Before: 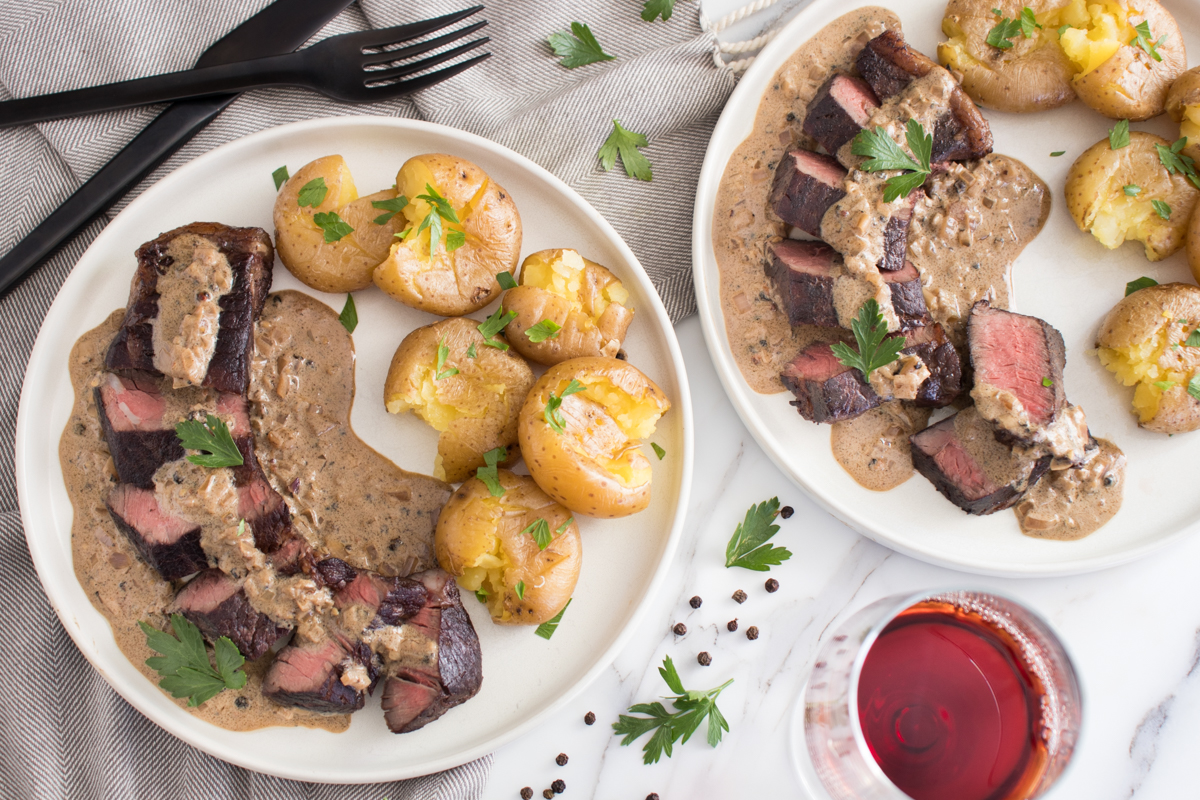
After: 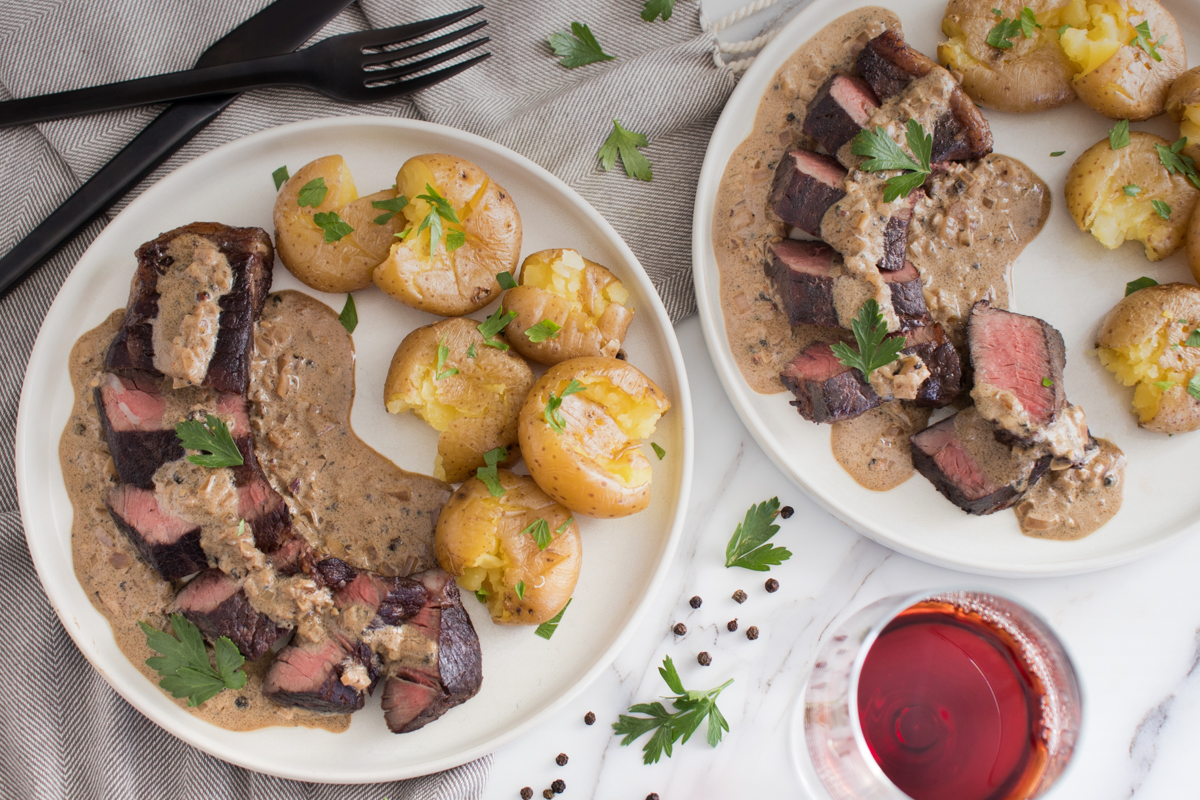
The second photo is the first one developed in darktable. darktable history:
base curve: curves: ch0 [(0, 0) (0.297, 0.298) (1, 1)], preserve colors none
graduated density: on, module defaults
